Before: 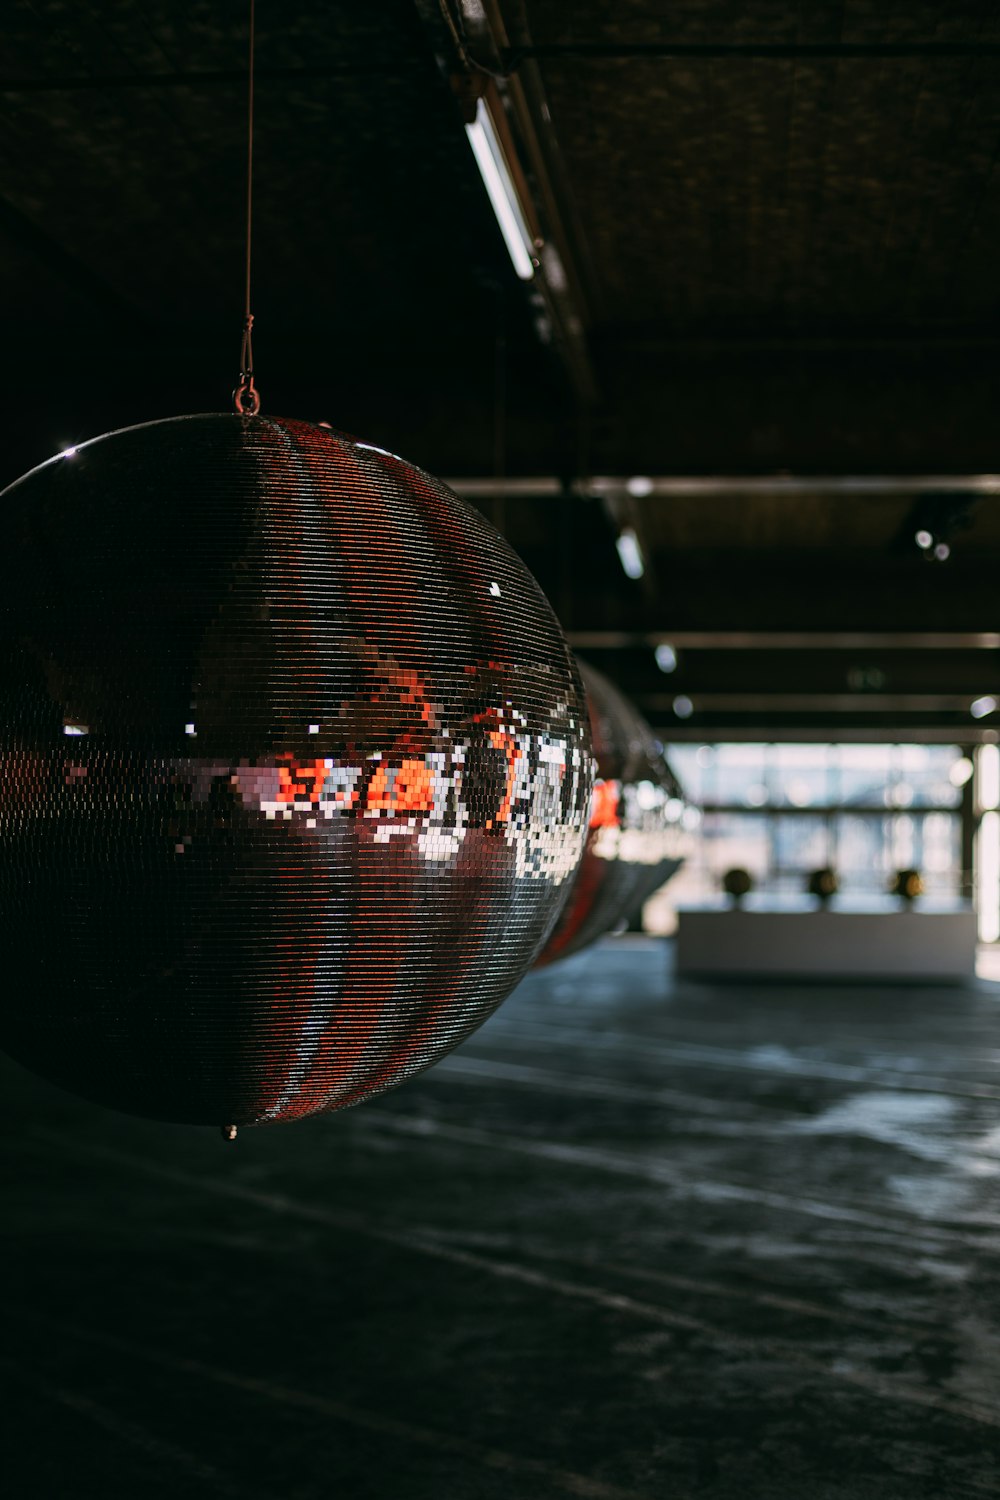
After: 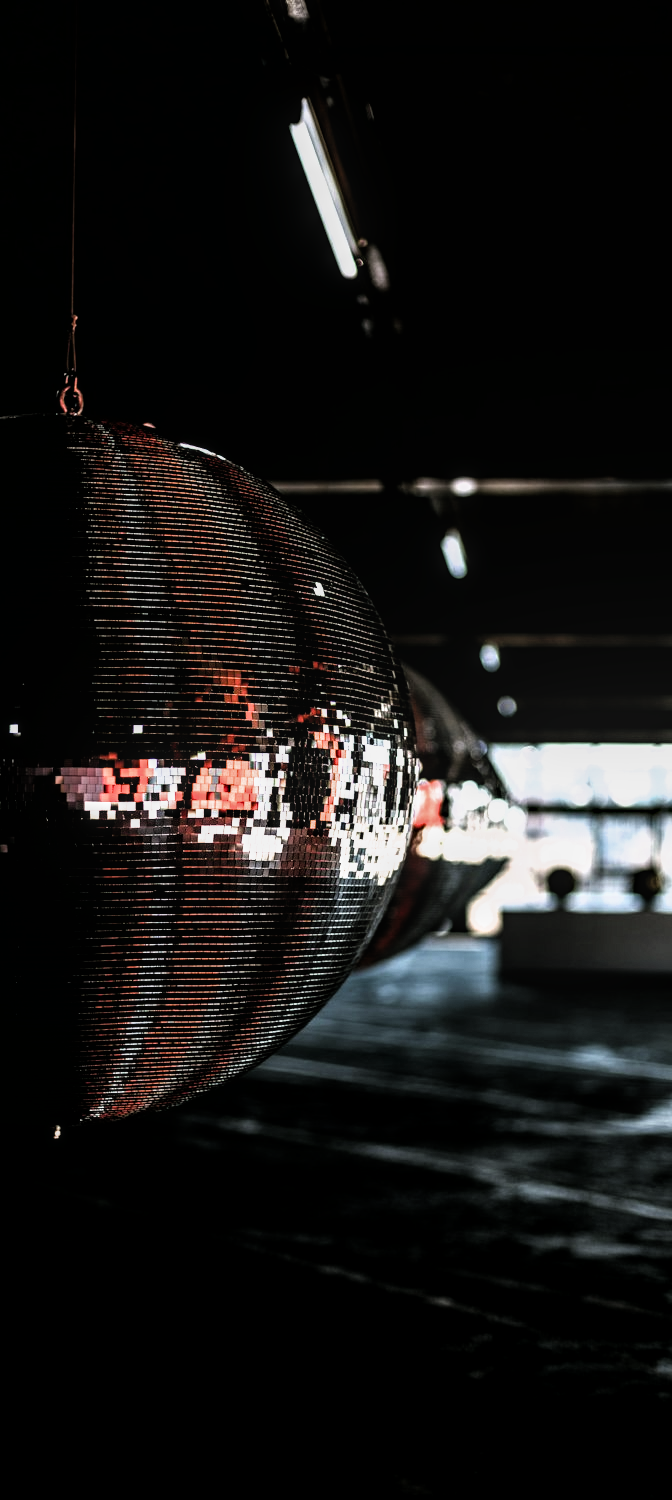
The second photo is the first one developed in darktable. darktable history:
crop and rotate: left 17.649%, right 15.139%
filmic rgb: black relative exposure -8.28 EV, white relative exposure 2.24 EV, hardness 7.11, latitude 85.22%, contrast 1.7, highlights saturation mix -4.24%, shadows ↔ highlights balance -2.92%
color balance rgb: perceptual saturation grading › global saturation -0.028%, perceptual brilliance grading › highlights 11.575%
local contrast: detail 130%
